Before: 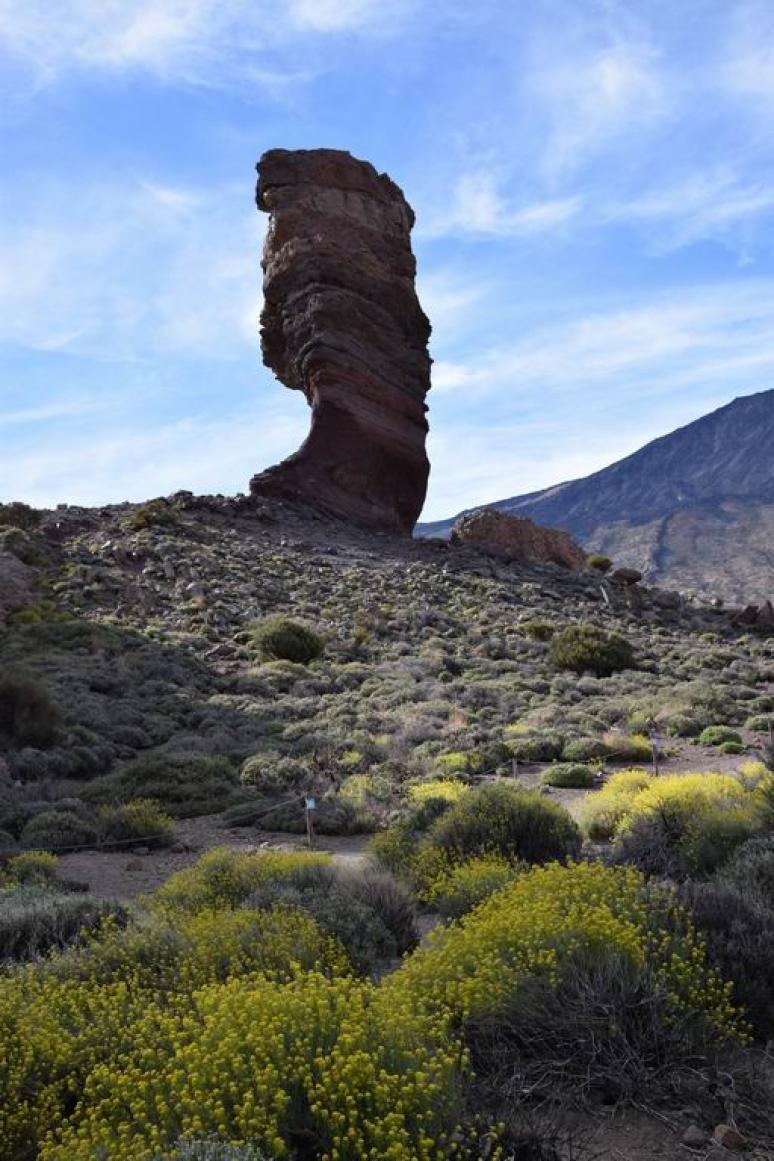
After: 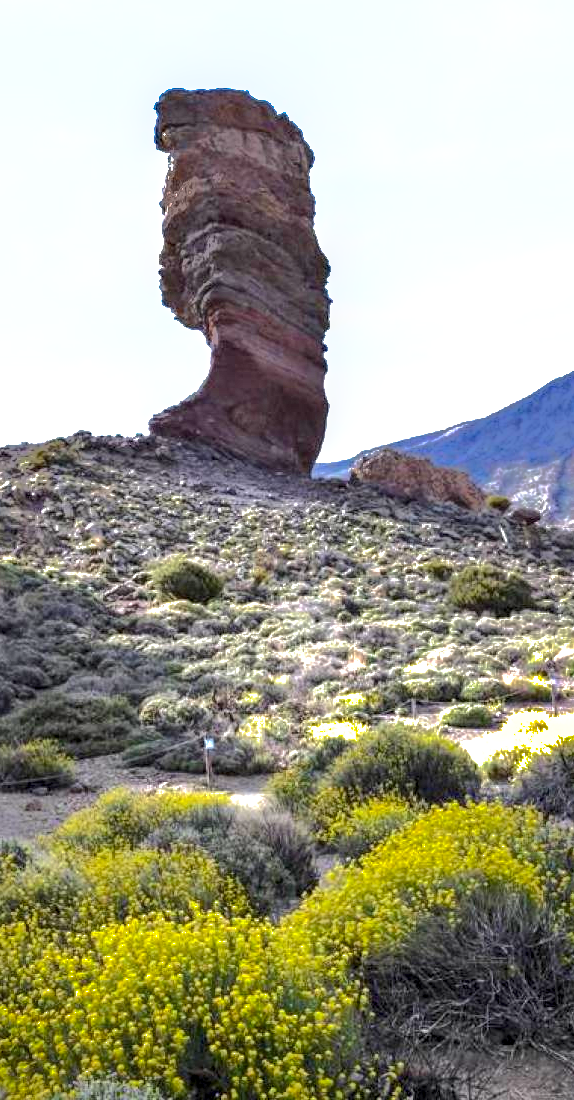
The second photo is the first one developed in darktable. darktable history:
shadows and highlights: shadows 38.43, highlights -74.54
exposure: black level correction 0, exposure 1.675 EV, compensate exposure bias true, compensate highlight preservation false
crop and rotate: left 13.15%, top 5.251%, right 12.609%
local contrast: detail 150%
color balance rgb: perceptual saturation grading › global saturation 8.89%, saturation formula JzAzBz (2021)
